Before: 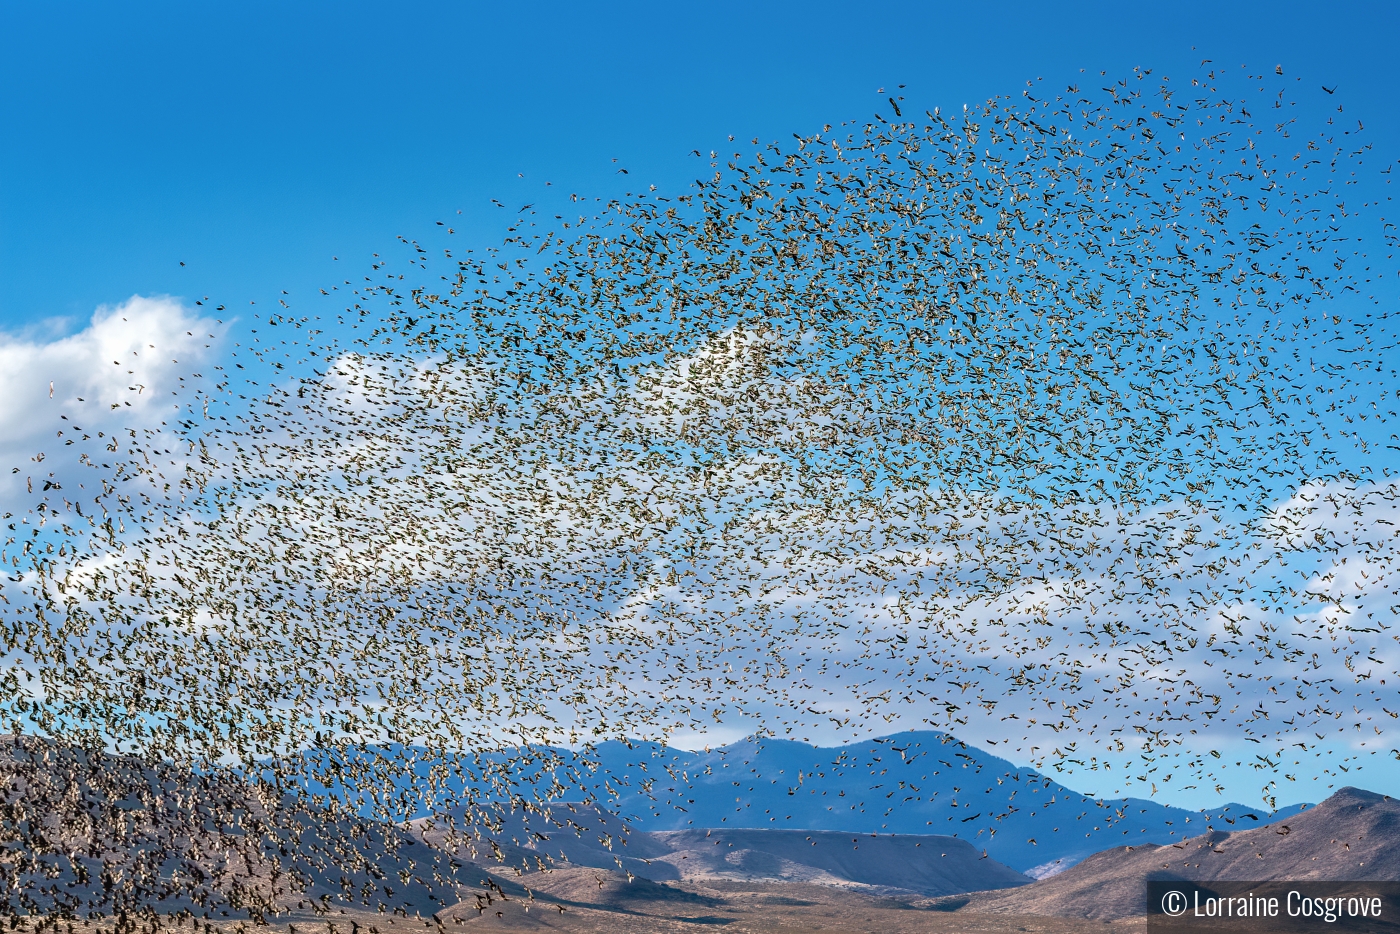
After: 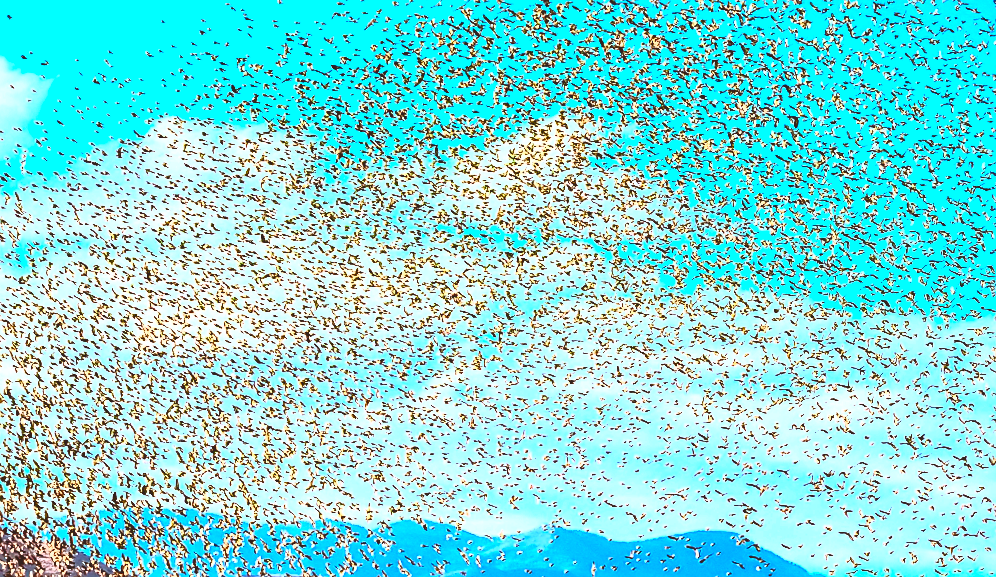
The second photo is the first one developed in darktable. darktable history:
crop and rotate: angle -3.71°, left 9.89%, top 20.394%, right 12.141%, bottom 11.854%
contrast brightness saturation: contrast 0.983, brightness 0.991, saturation 0.998
sharpen: on, module defaults
color balance rgb: shadows lift › chroma 9.664%, shadows lift › hue 46.93°, global offset › luminance 0.766%, perceptual saturation grading › global saturation 25.179%
